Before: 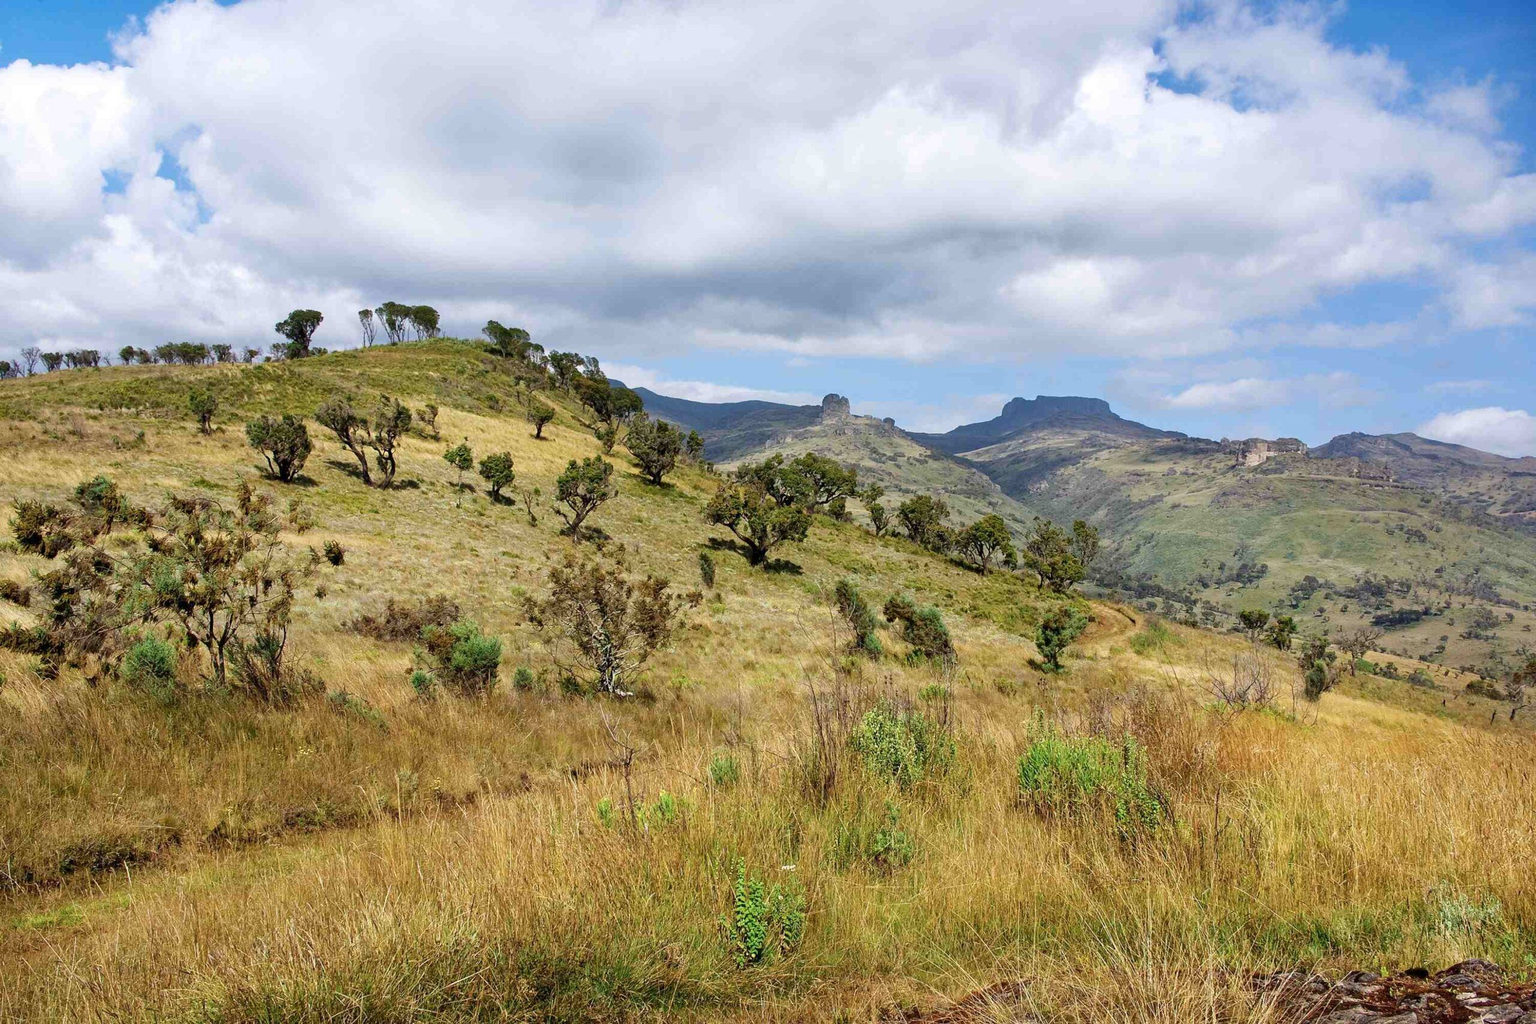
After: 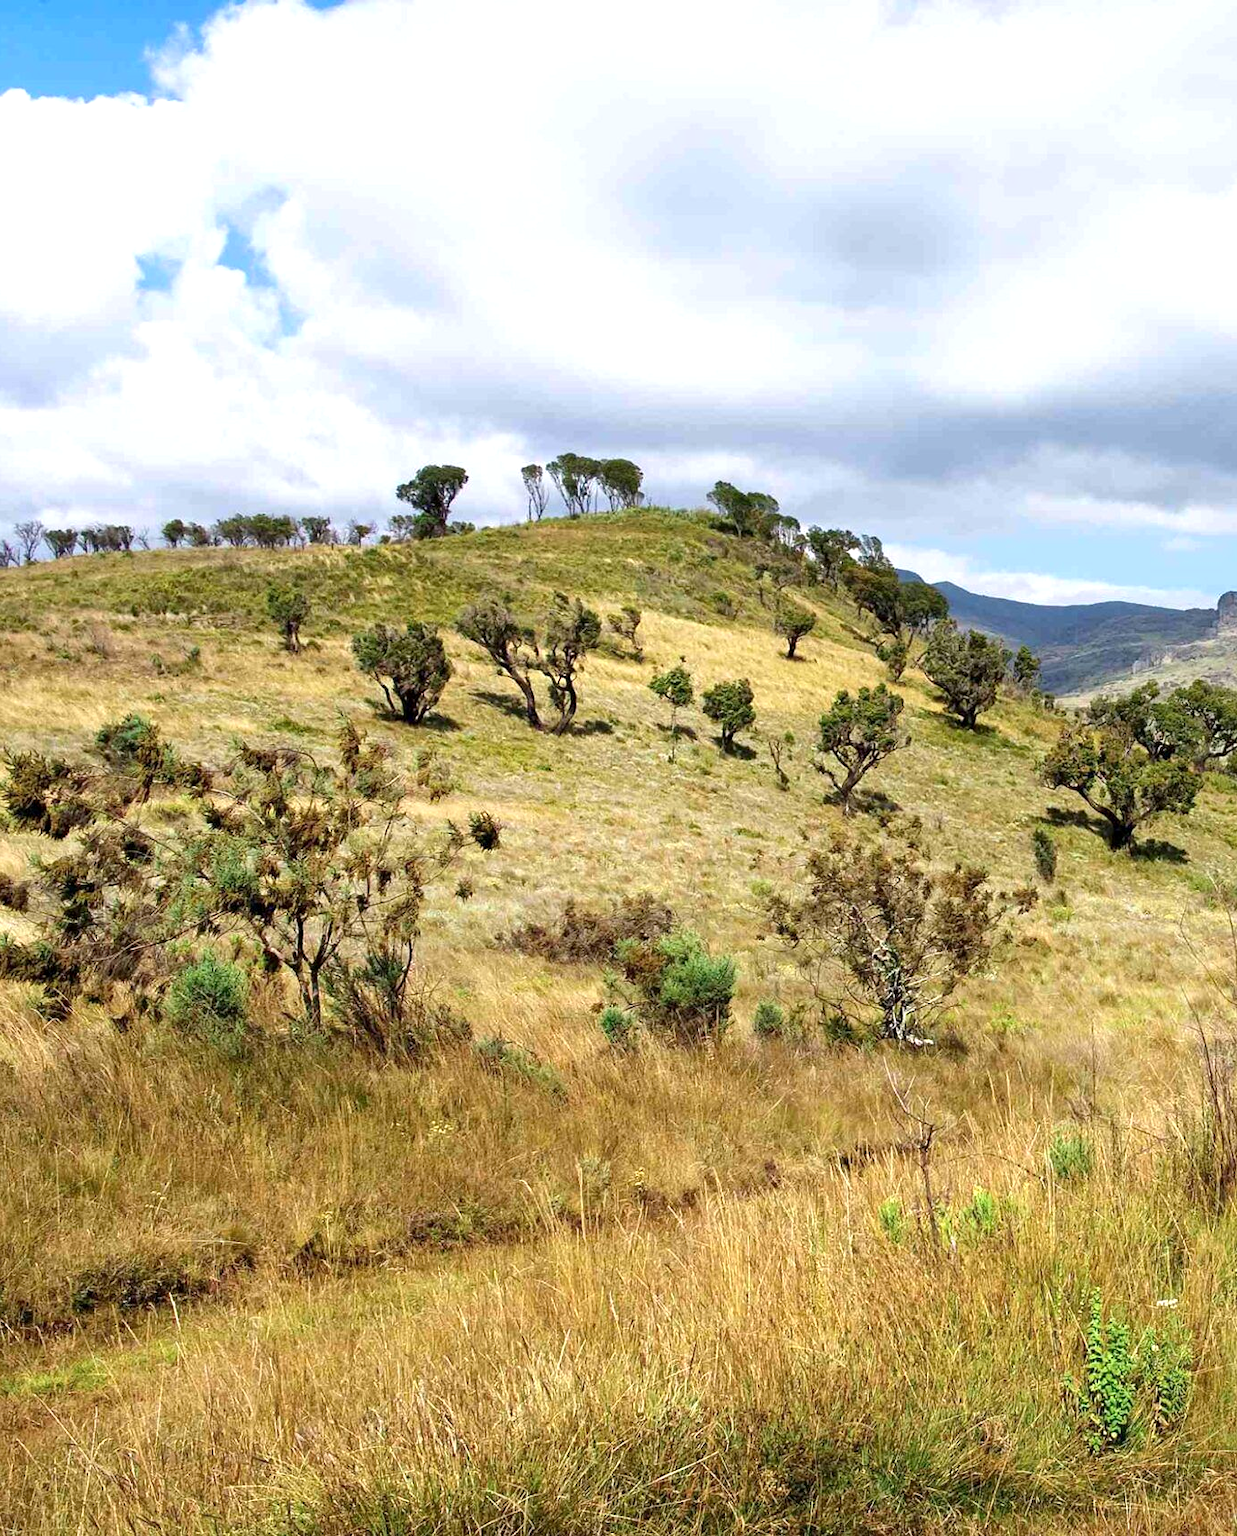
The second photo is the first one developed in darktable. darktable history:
exposure: black level correction 0.001, exposure 0.5 EV, compensate highlight preservation false
crop: left 0.764%, right 45.552%, bottom 0.086%
